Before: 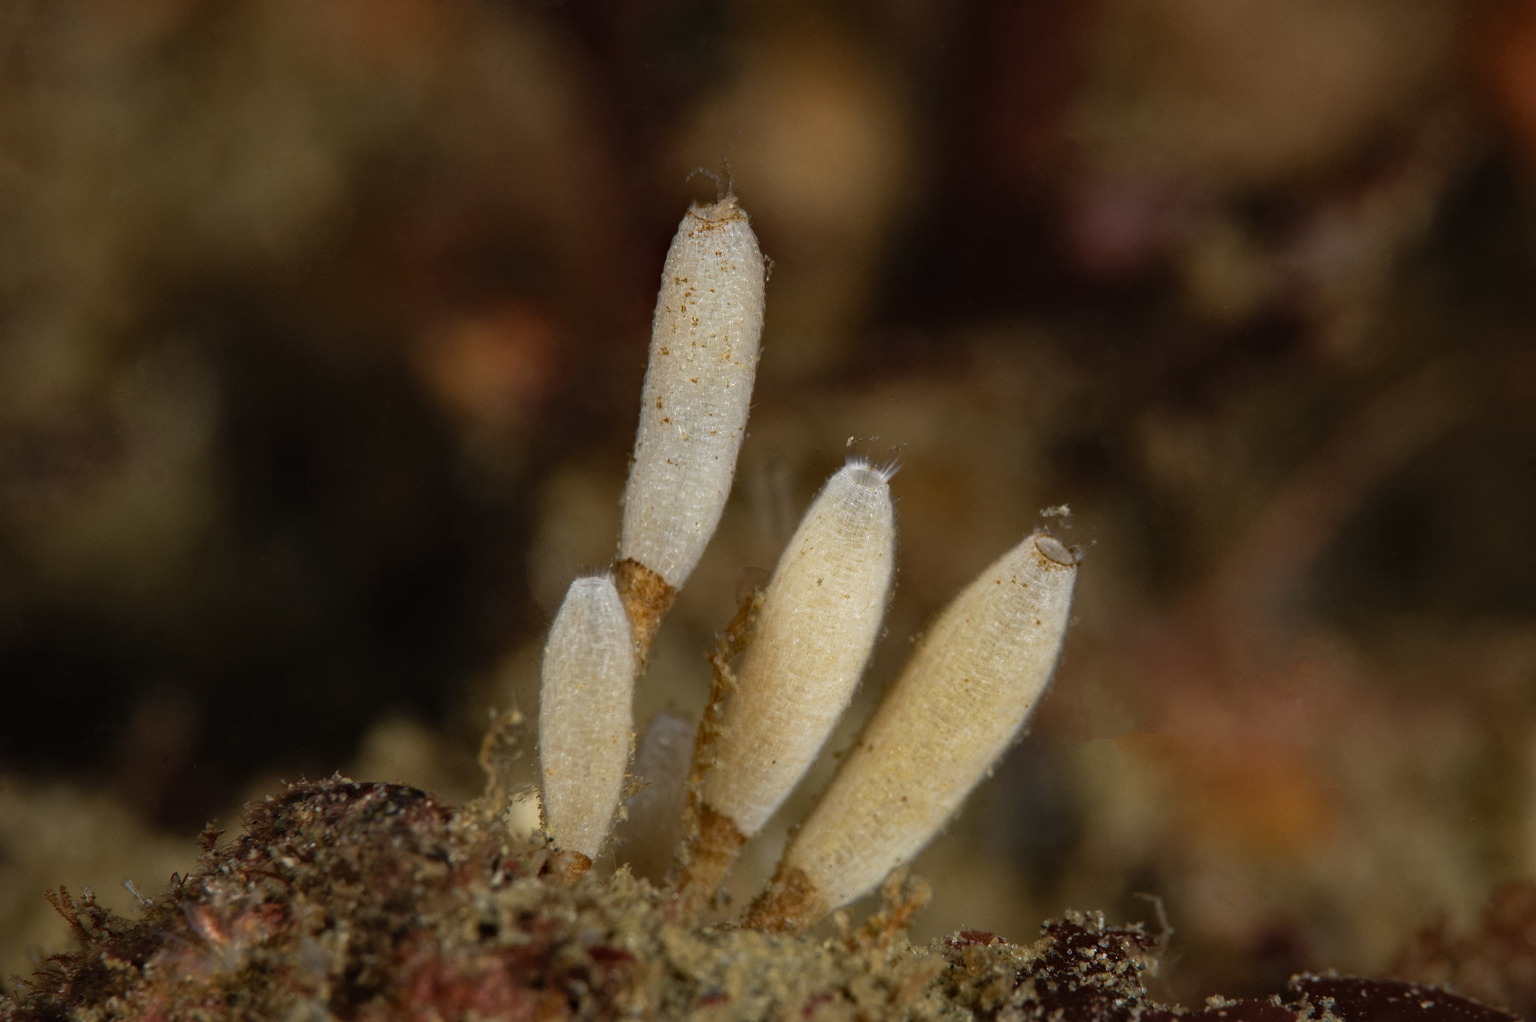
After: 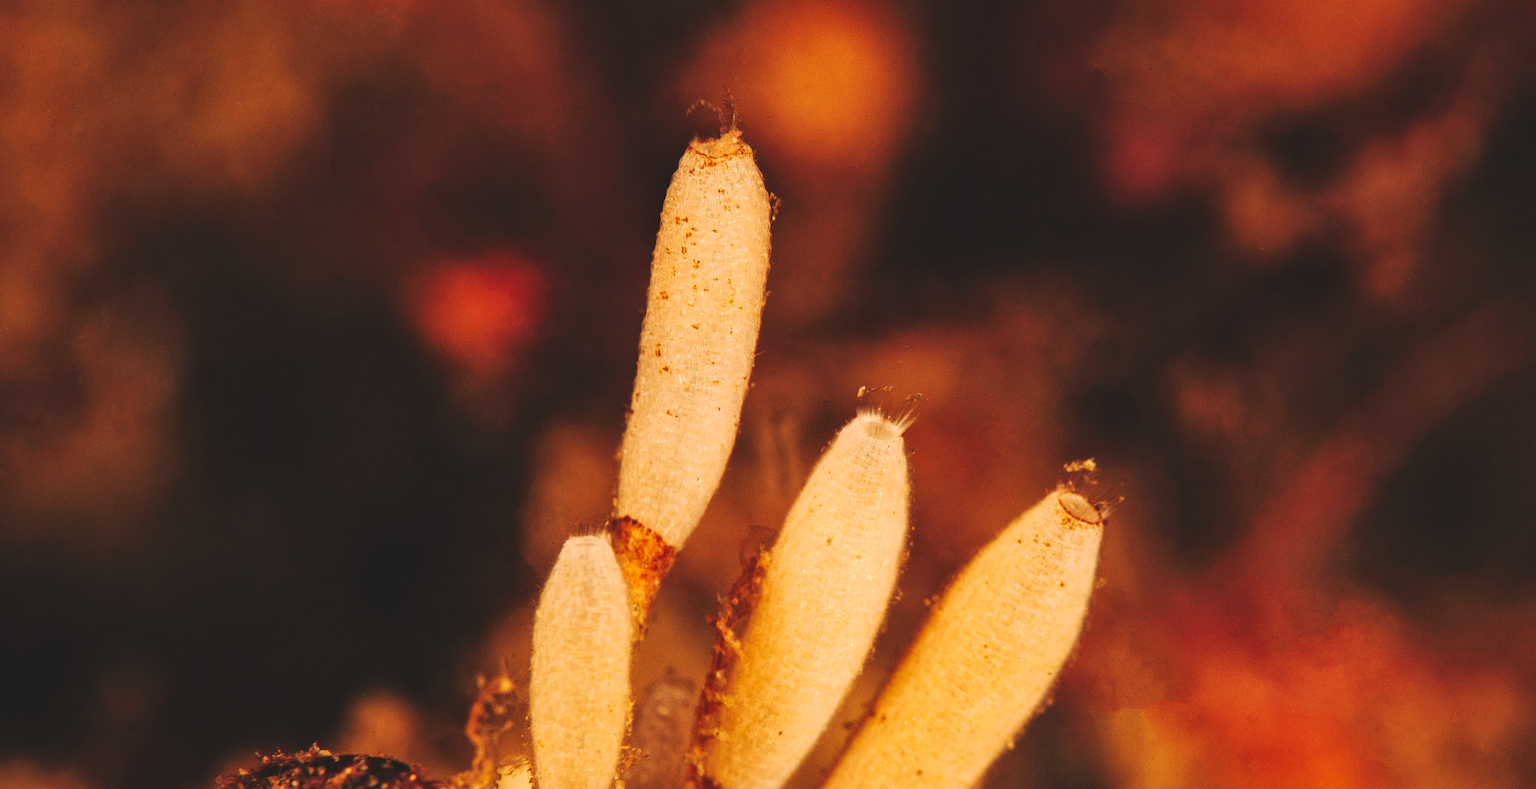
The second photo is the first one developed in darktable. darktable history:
crop: left 2.737%, top 7.287%, right 3.421%, bottom 20.179%
local contrast: mode bilateral grid, contrast 20, coarseness 50, detail 120%, midtone range 0.2
white balance: red 1.467, blue 0.684
tone curve: curves: ch0 [(0, 0) (0.003, 0.108) (0.011, 0.112) (0.025, 0.117) (0.044, 0.126) (0.069, 0.133) (0.1, 0.146) (0.136, 0.158) (0.177, 0.178) (0.224, 0.212) (0.277, 0.256) (0.335, 0.331) (0.399, 0.423) (0.468, 0.538) (0.543, 0.641) (0.623, 0.721) (0.709, 0.792) (0.801, 0.845) (0.898, 0.917) (1, 1)], preserve colors none
